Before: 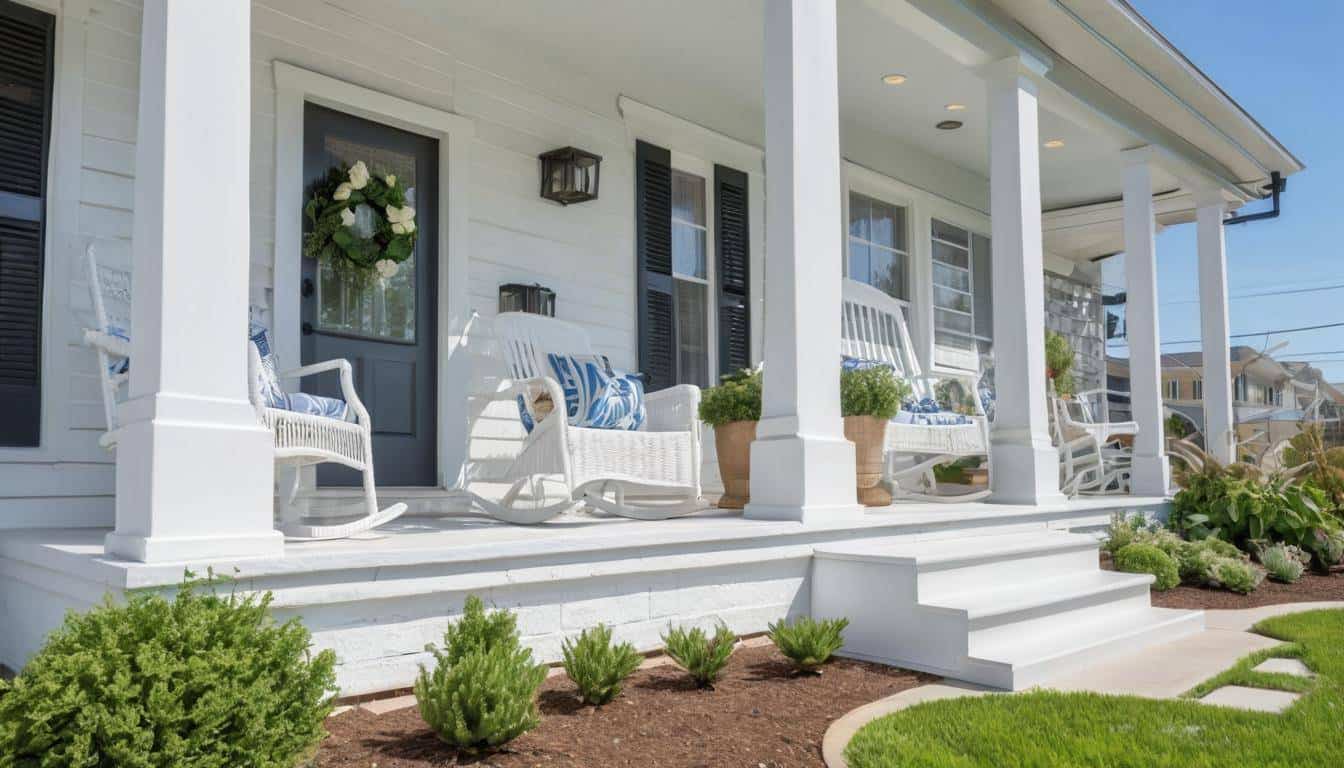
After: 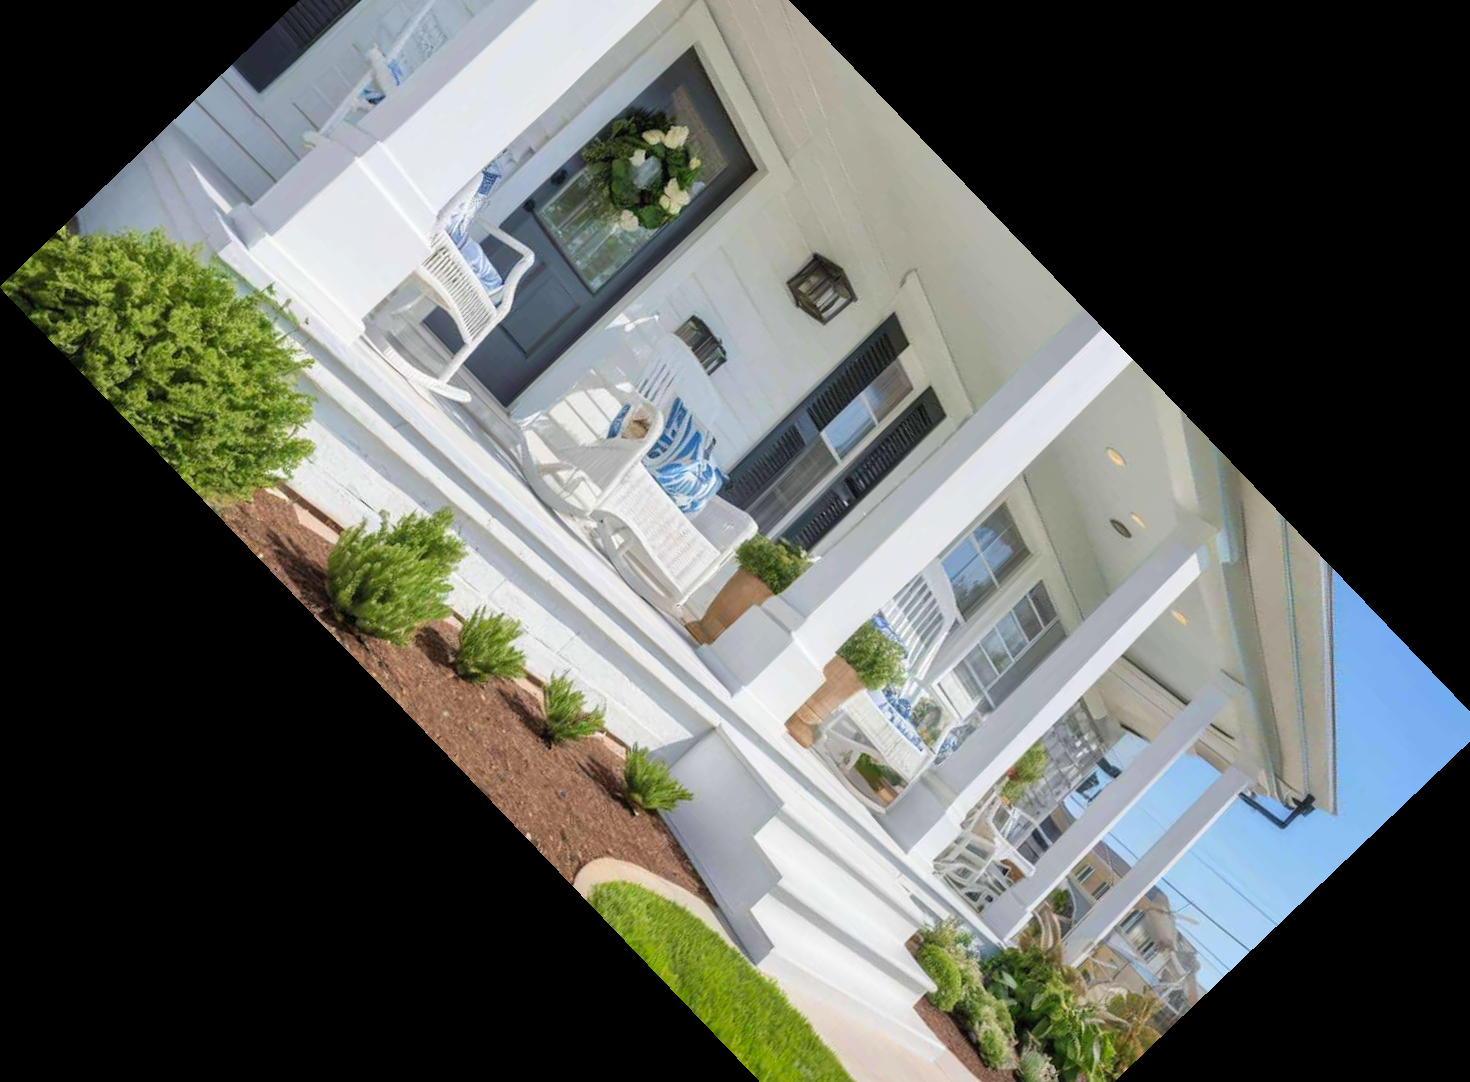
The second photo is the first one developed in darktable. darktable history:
contrast brightness saturation: contrast 0.07, brightness 0.08, saturation 0.18
crop and rotate: angle -46.26°, top 16.234%, right 0.912%, bottom 11.704%
